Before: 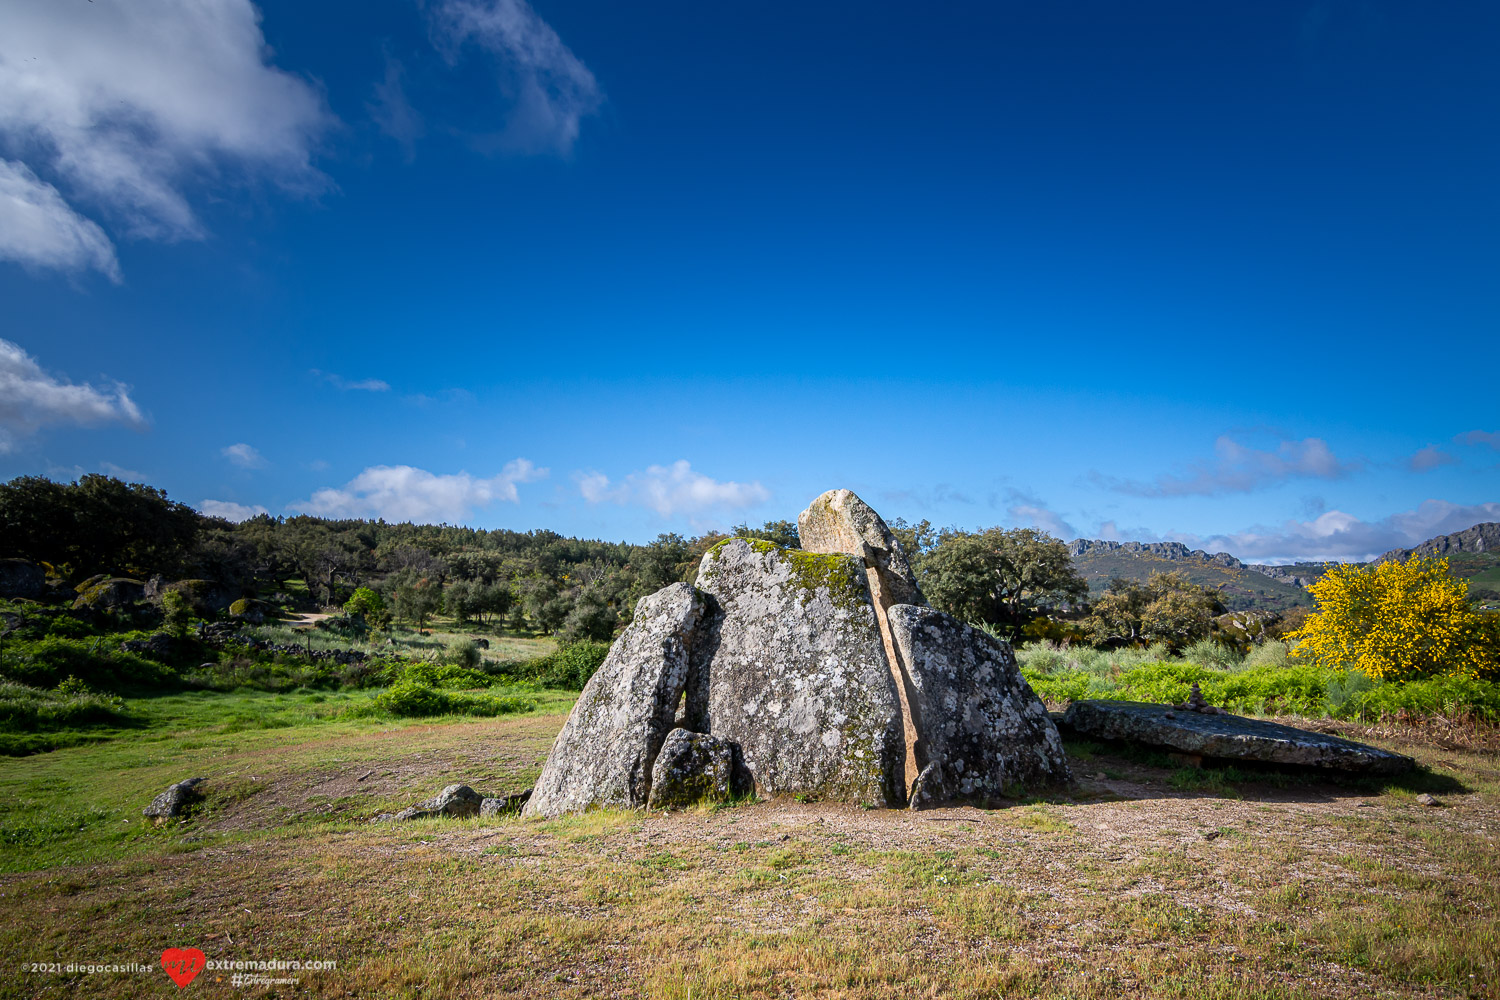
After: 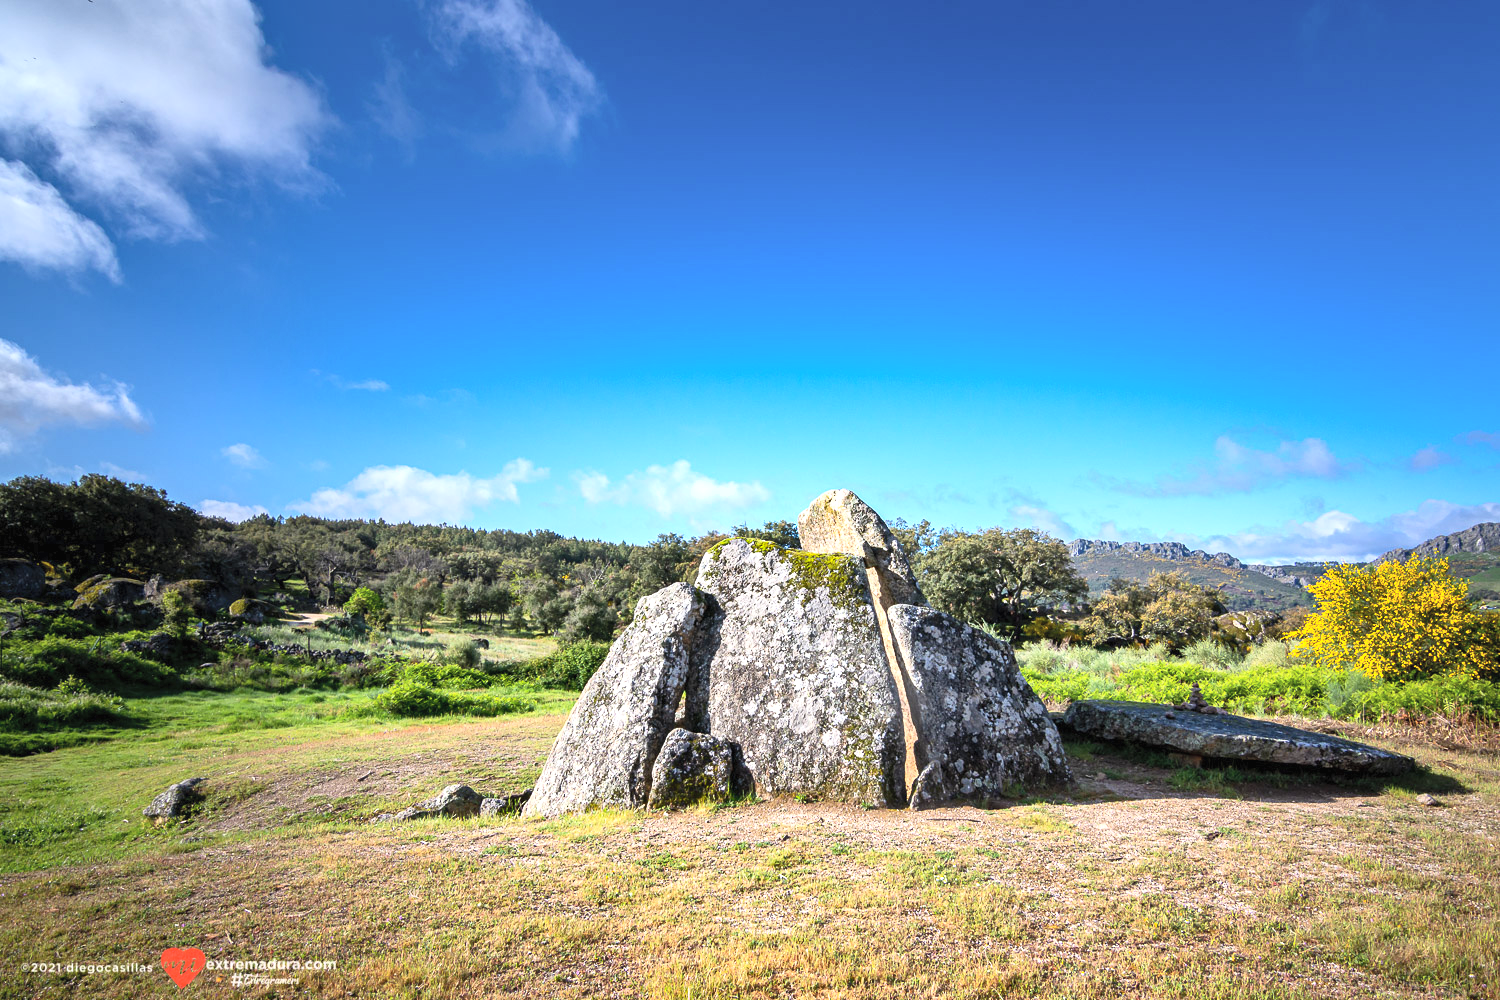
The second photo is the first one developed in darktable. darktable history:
shadows and highlights: shadows 5, soften with gaussian
exposure: black level correction 0, exposure 0.7 EV, compensate exposure bias true, compensate highlight preservation false
contrast brightness saturation: contrast 0.14, brightness 0.21
